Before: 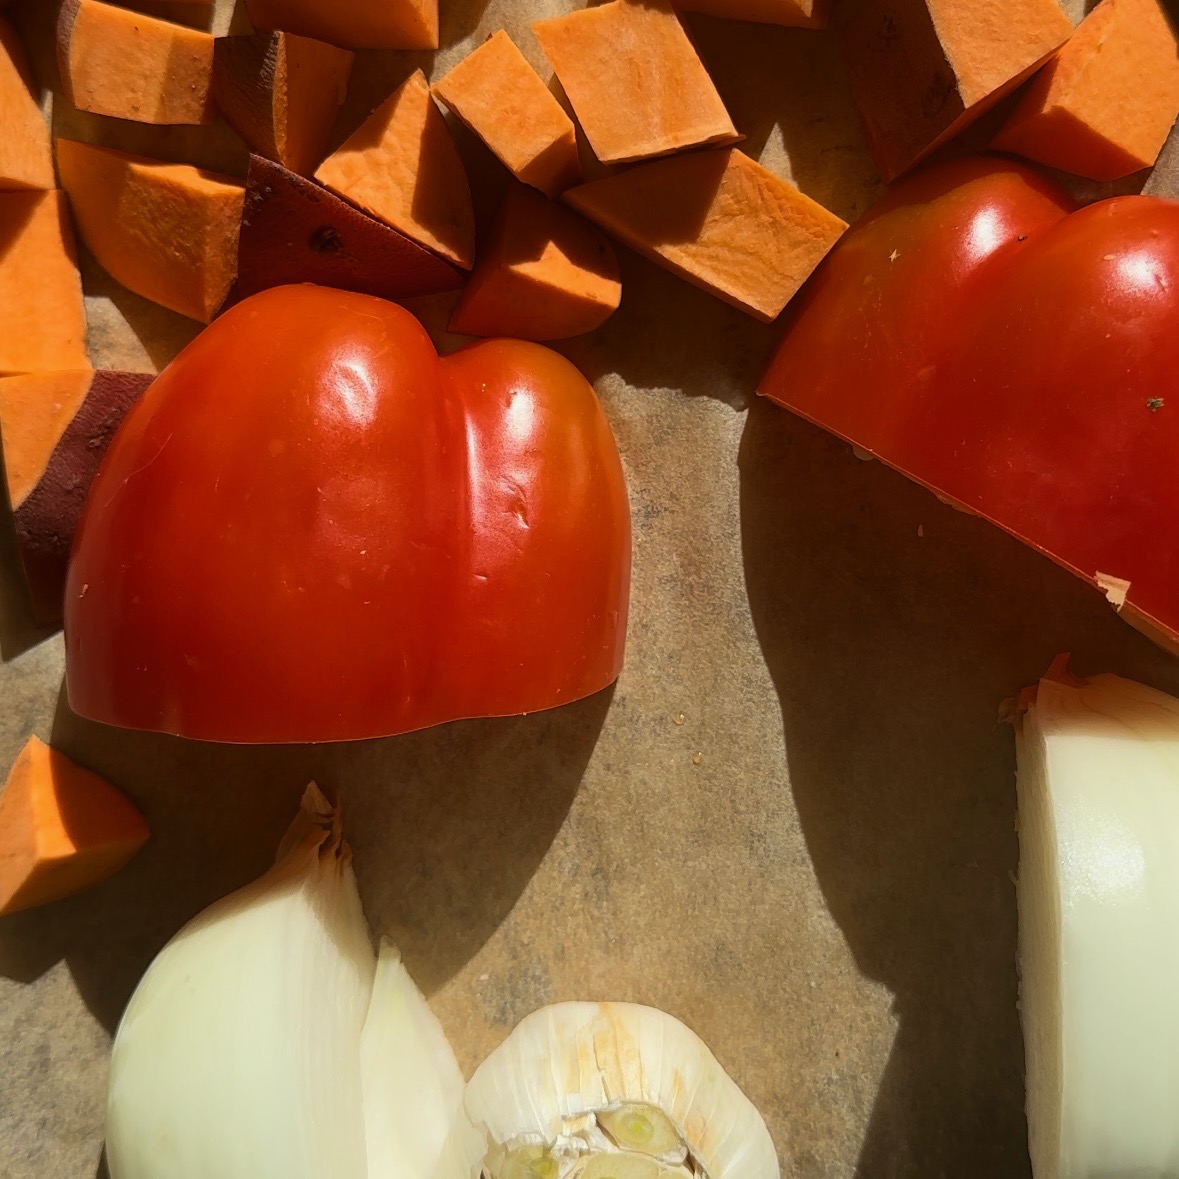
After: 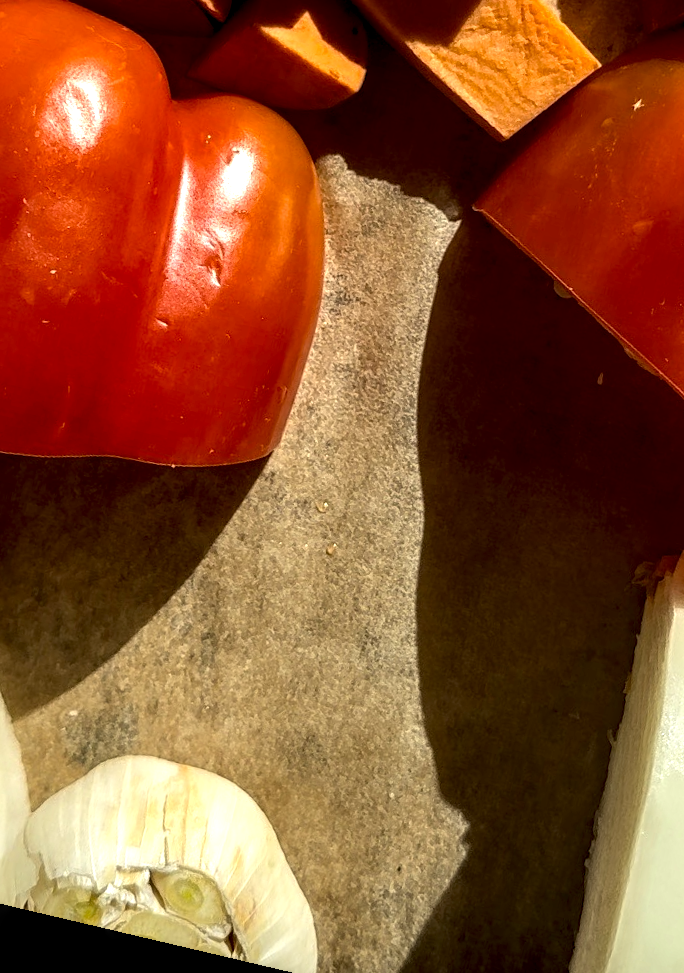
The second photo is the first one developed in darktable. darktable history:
rotate and perspective: rotation 13.27°, automatic cropping off
crop: left 31.379%, top 24.658%, right 20.326%, bottom 6.628%
local contrast: detail 203%
rgb curve: curves: ch2 [(0, 0) (0.567, 0.512) (1, 1)], mode RGB, independent channels
